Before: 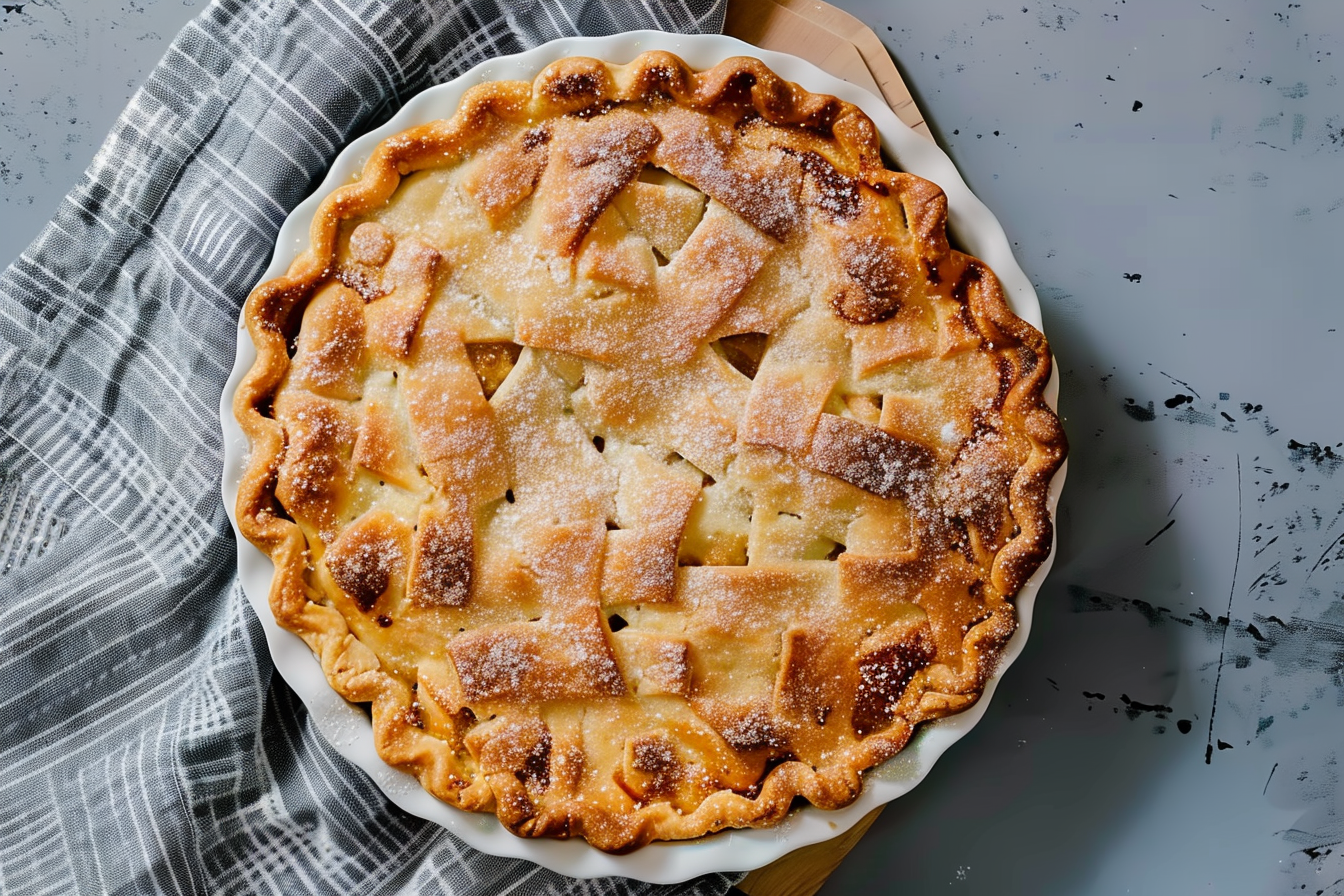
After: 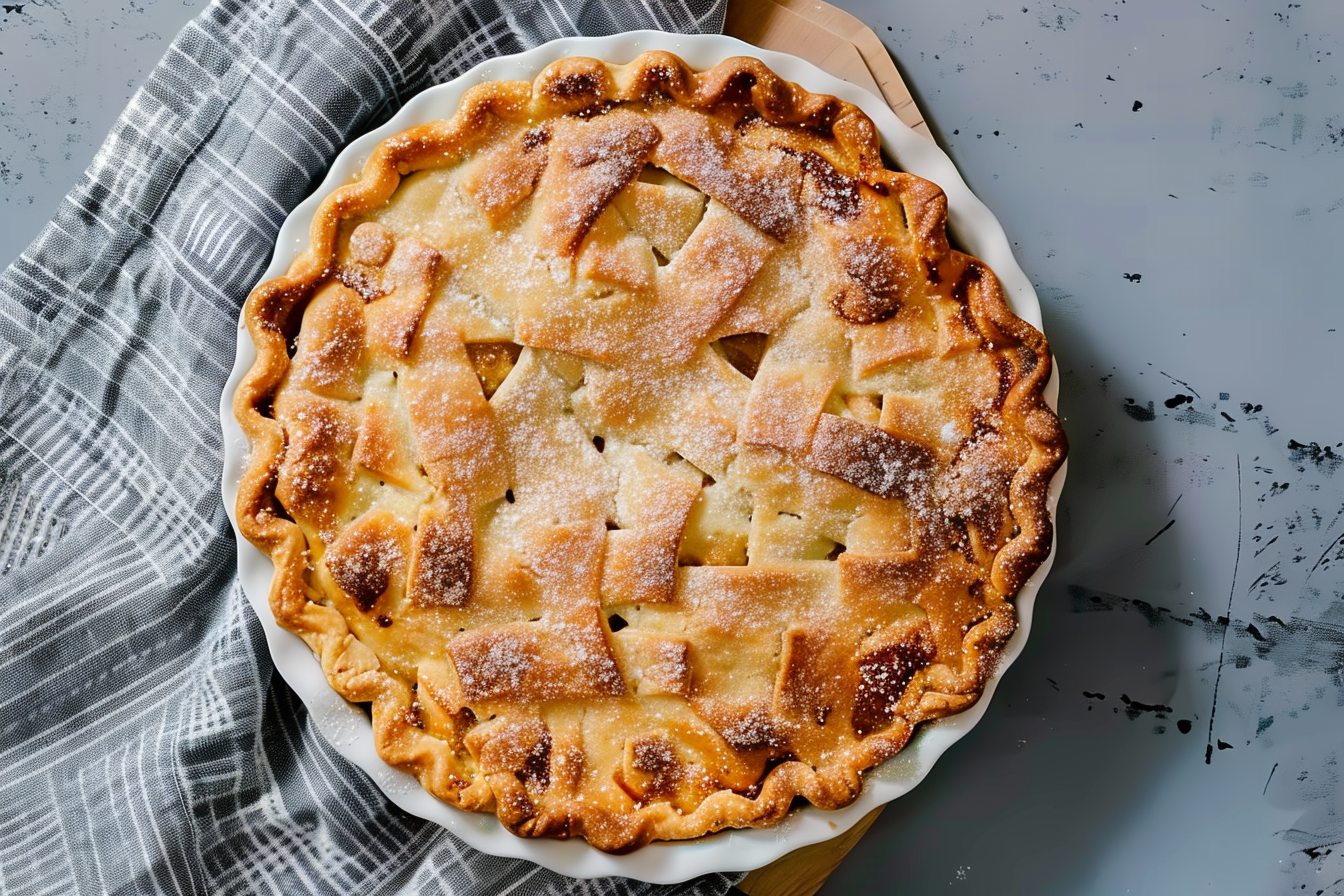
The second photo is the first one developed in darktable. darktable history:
exposure: exposure 0.081 EV, compensate exposure bias true, compensate highlight preservation false
